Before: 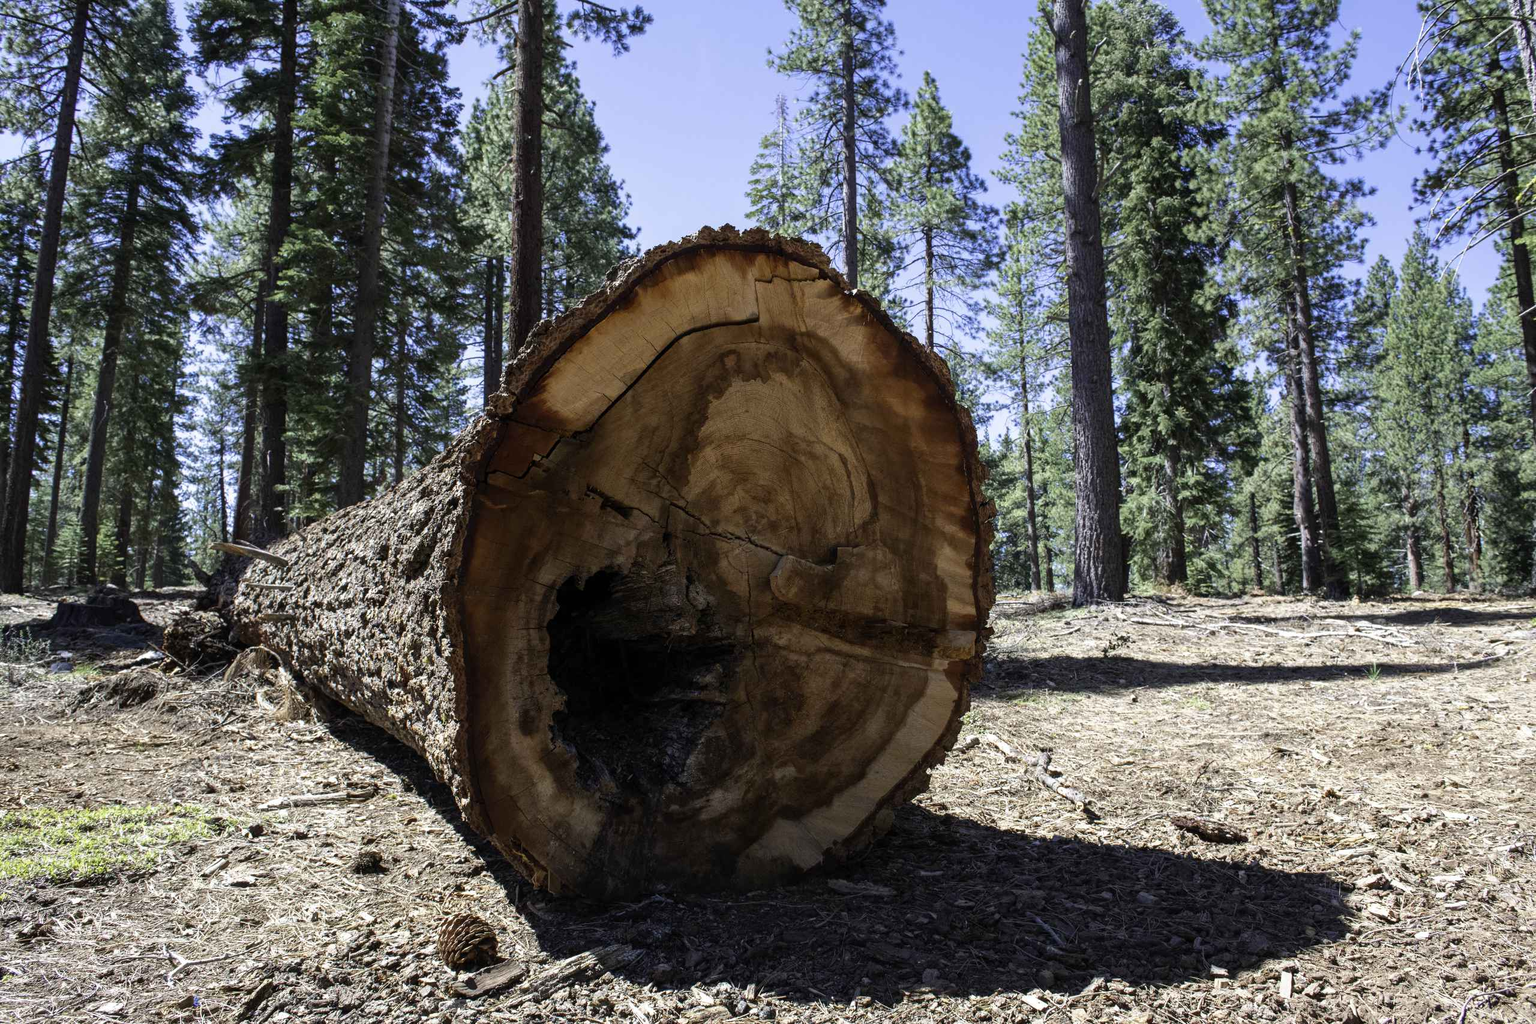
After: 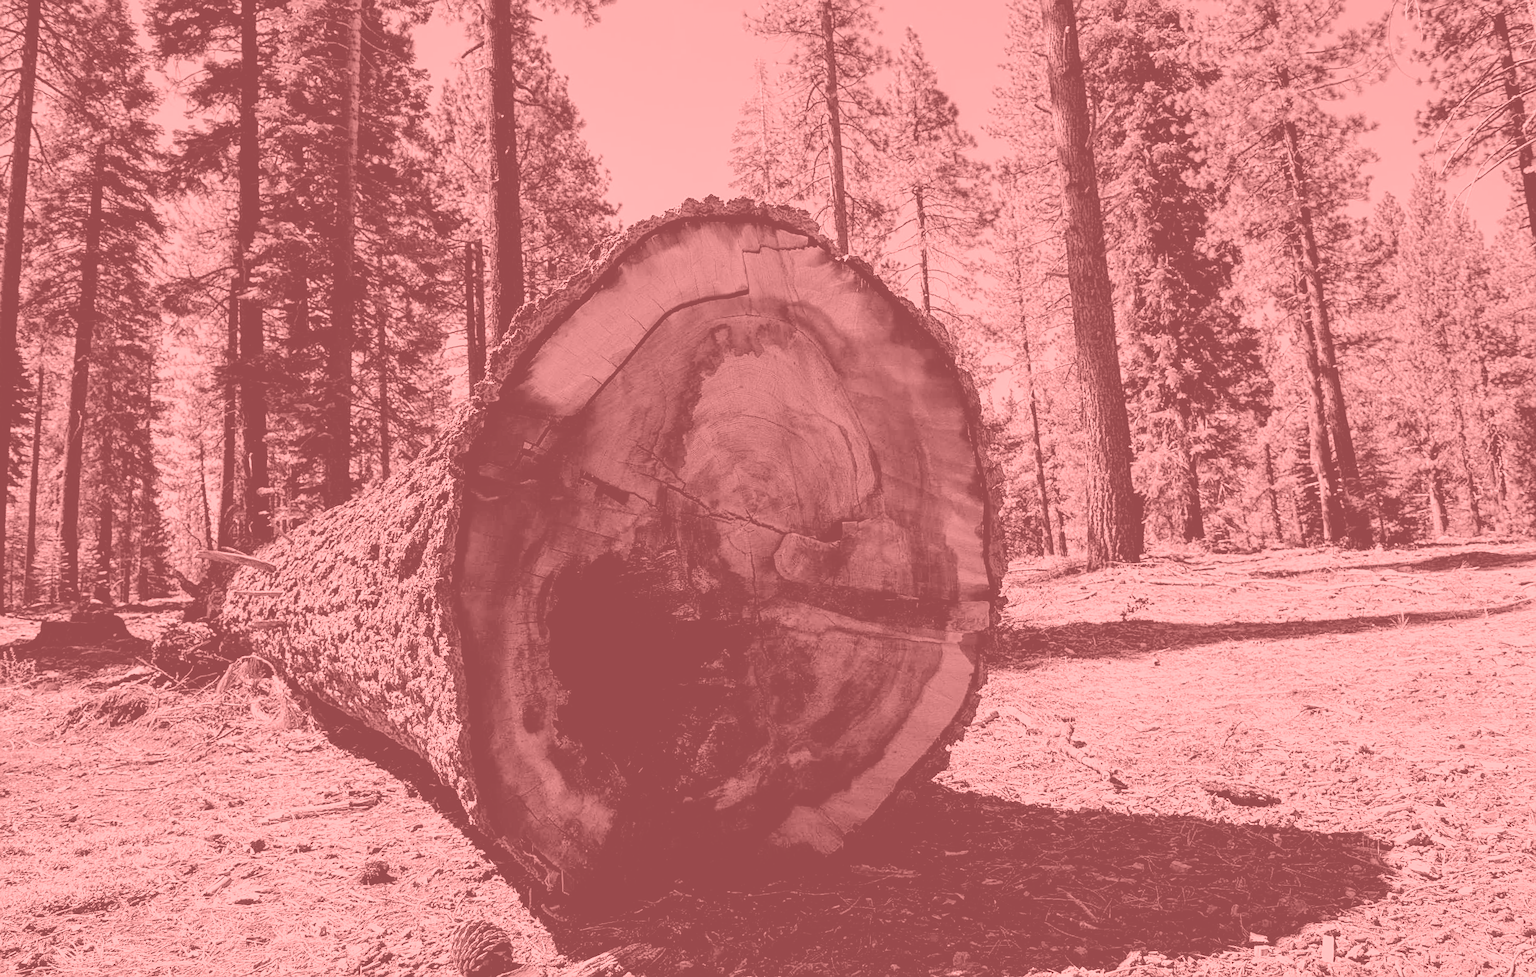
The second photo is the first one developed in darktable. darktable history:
sharpen: on, module defaults
rotate and perspective: rotation -3°, crop left 0.031, crop right 0.968, crop top 0.07, crop bottom 0.93
filmic rgb: black relative exposure -3.31 EV, white relative exposure 3.45 EV, hardness 2.36, contrast 1.103
colorize: saturation 51%, source mix 50.67%, lightness 50.67%
